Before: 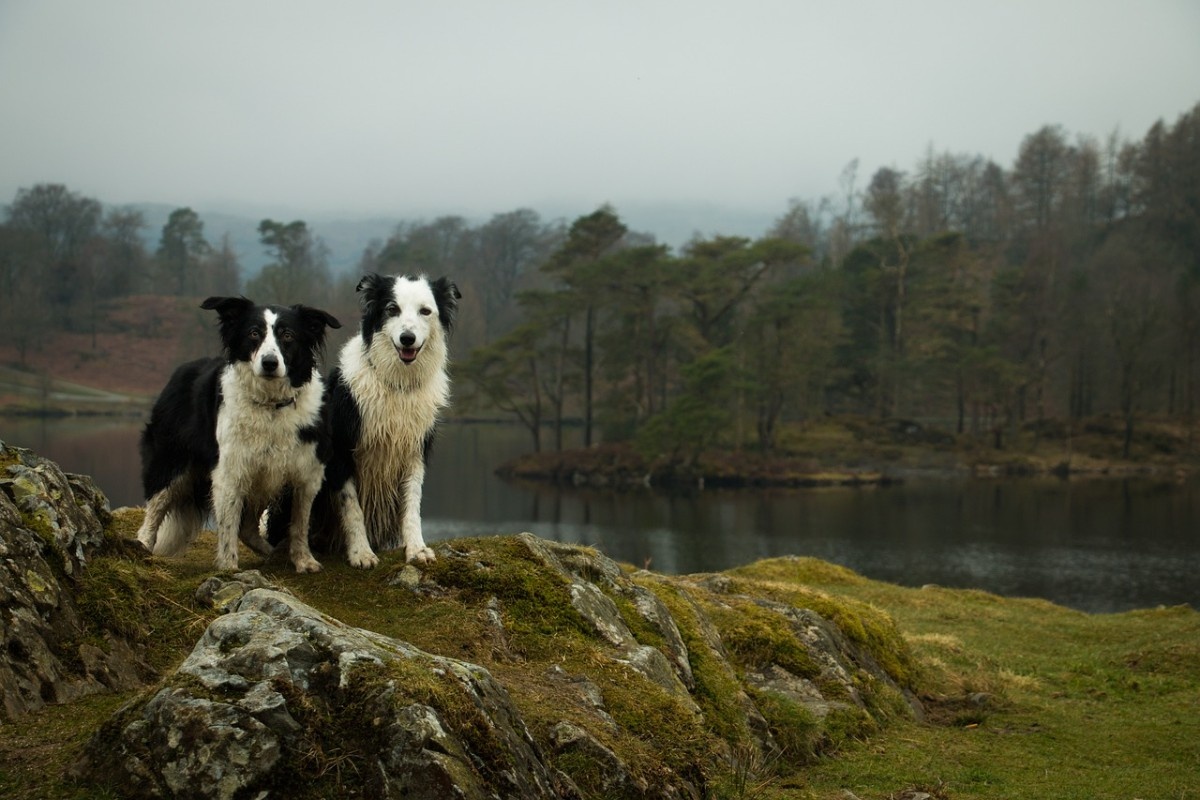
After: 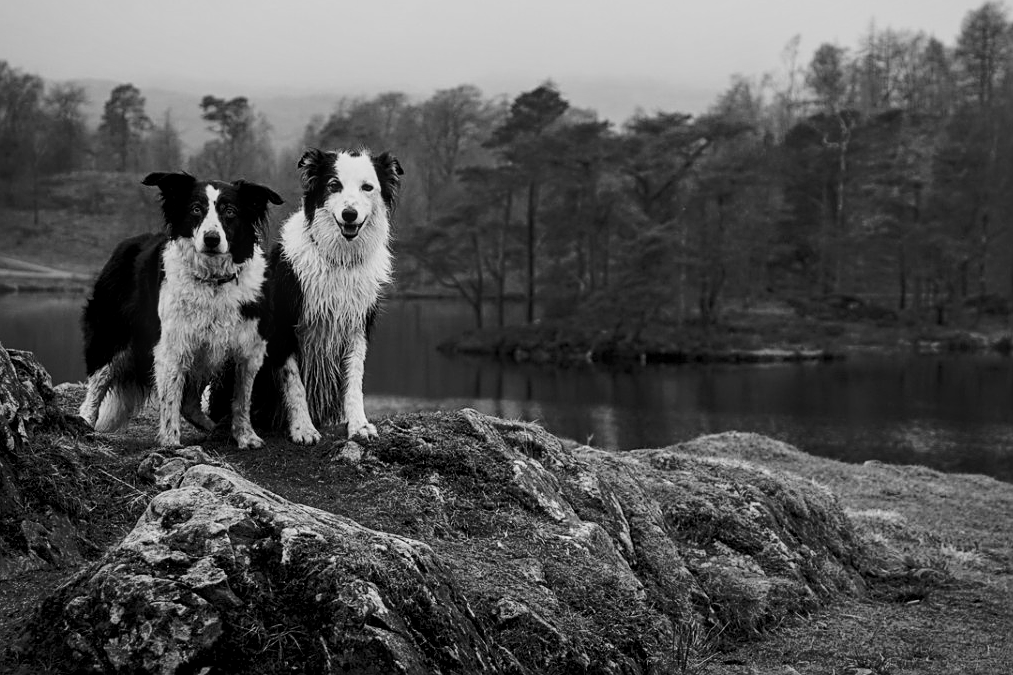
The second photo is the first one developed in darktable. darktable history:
filmic rgb: black relative exposure -7.65 EV, white relative exposure 4.56 EV, hardness 3.61
crop and rotate: left 4.842%, top 15.51%, right 10.668%
local contrast: on, module defaults
monochrome: on, module defaults
sharpen: on, module defaults
tone curve: curves: ch0 [(0, 0) (0.003, 0.002) (0.011, 0.007) (0.025, 0.015) (0.044, 0.026) (0.069, 0.041) (0.1, 0.059) (0.136, 0.08) (0.177, 0.105) (0.224, 0.132) (0.277, 0.163) (0.335, 0.198) (0.399, 0.253) (0.468, 0.341) (0.543, 0.435) (0.623, 0.532) (0.709, 0.635) (0.801, 0.745) (0.898, 0.873) (1, 1)], preserve colors none
exposure: black level correction 0, exposure 0.877 EV, compensate exposure bias true, compensate highlight preservation false
white balance: red 1.127, blue 0.943
